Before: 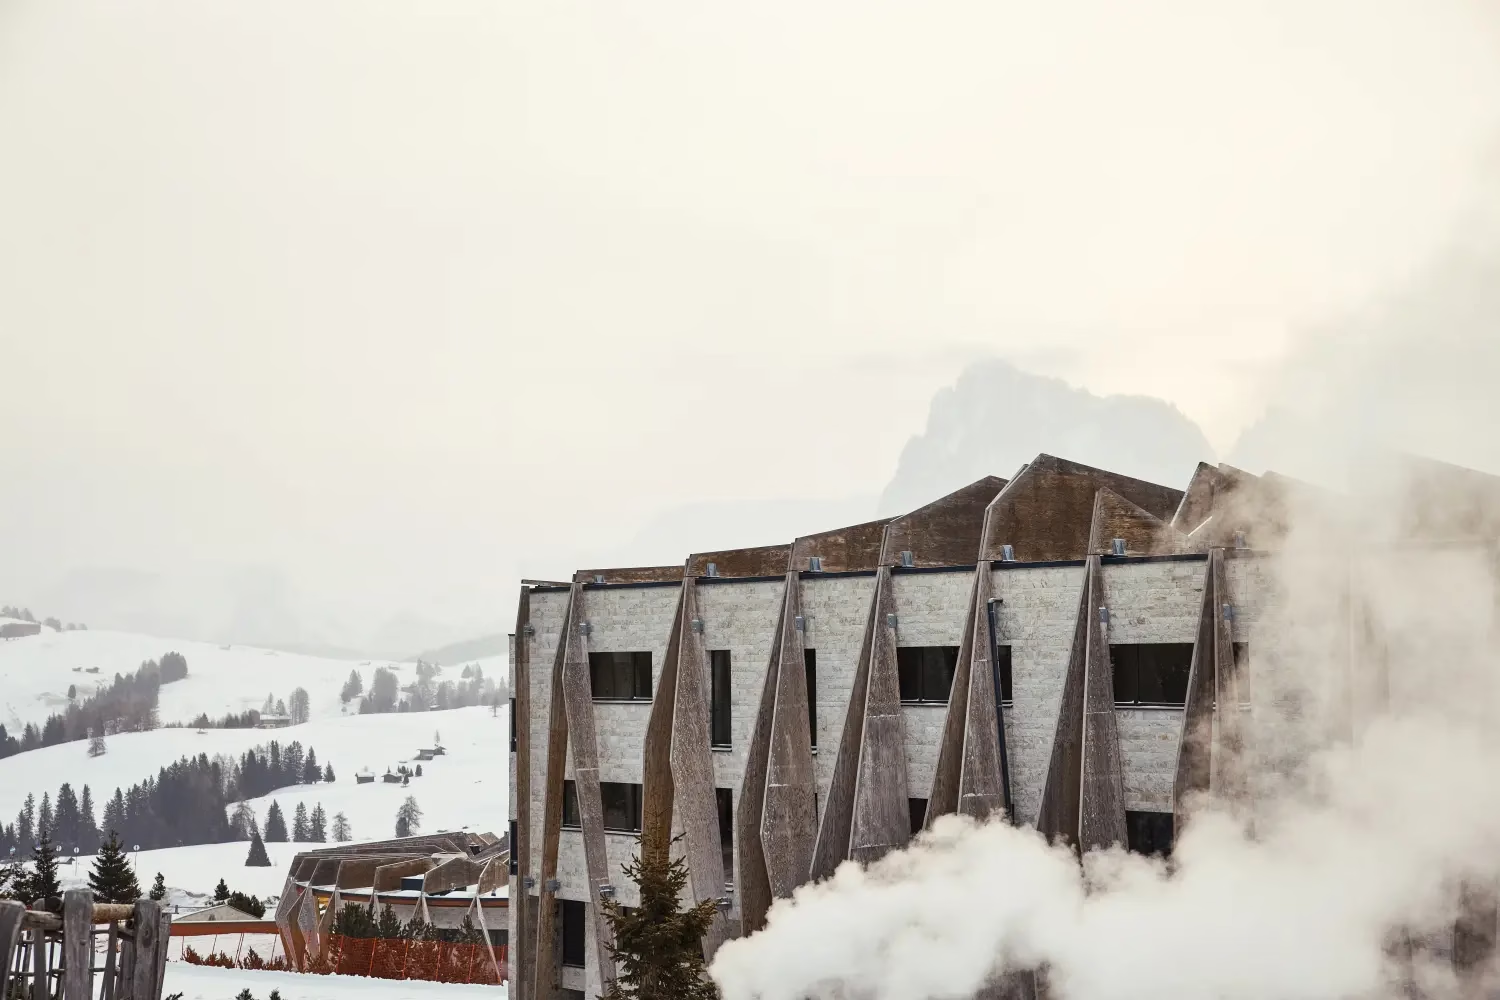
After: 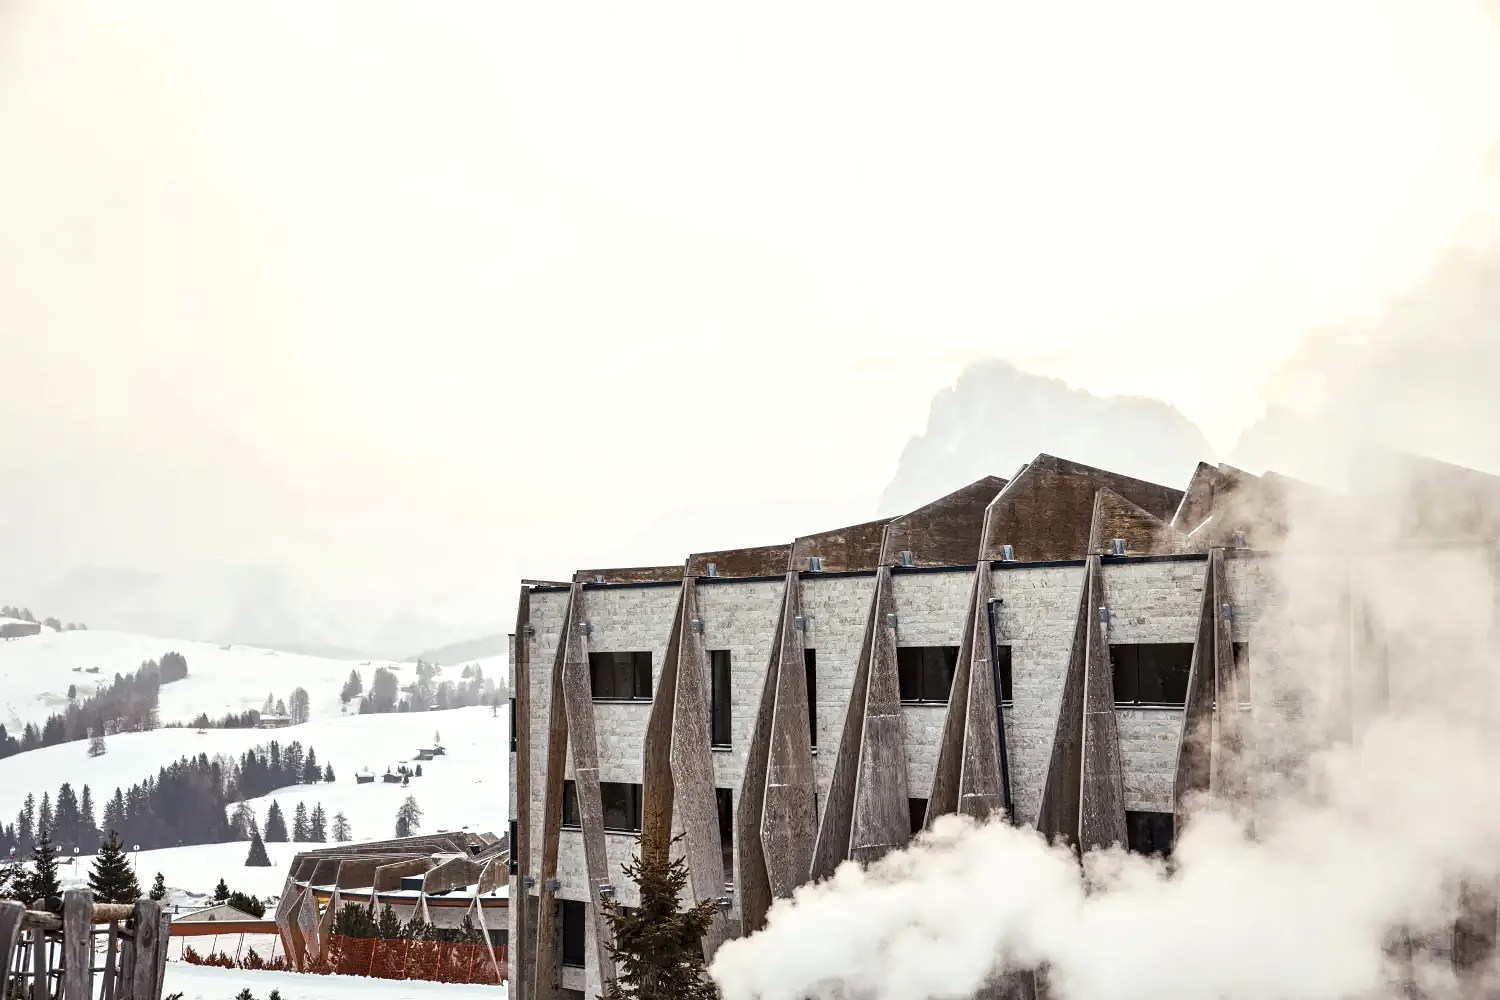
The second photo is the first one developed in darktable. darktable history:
shadows and highlights: radius 44.78, white point adjustment 6.64, compress 79.65%, highlights color adjustment 78.42%, soften with gaussian
contrast equalizer: octaves 7, y [[0.509, 0.514, 0.523, 0.542, 0.578, 0.603], [0.5 ×6], [0.509, 0.514, 0.523, 0.542, 0.578, 0.603], [0.001, 0.002, 0.003, 0.005, 0.01, 0.013], [0.001, 0.002, 0.003, 0.005, 0.01, 0.013]]
